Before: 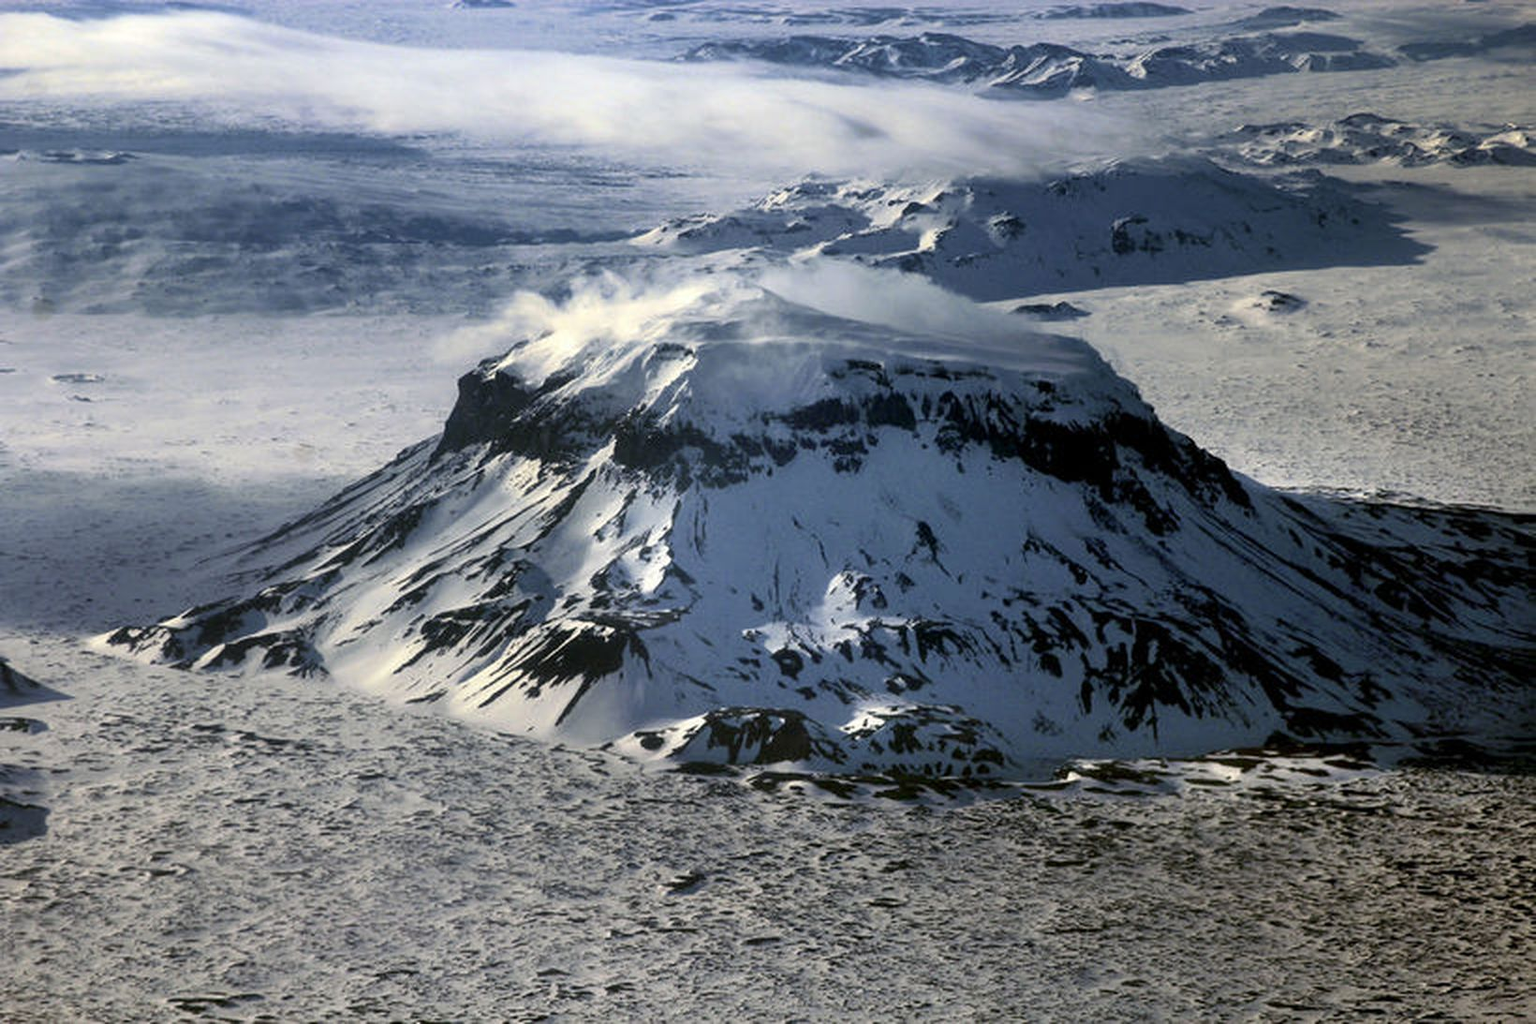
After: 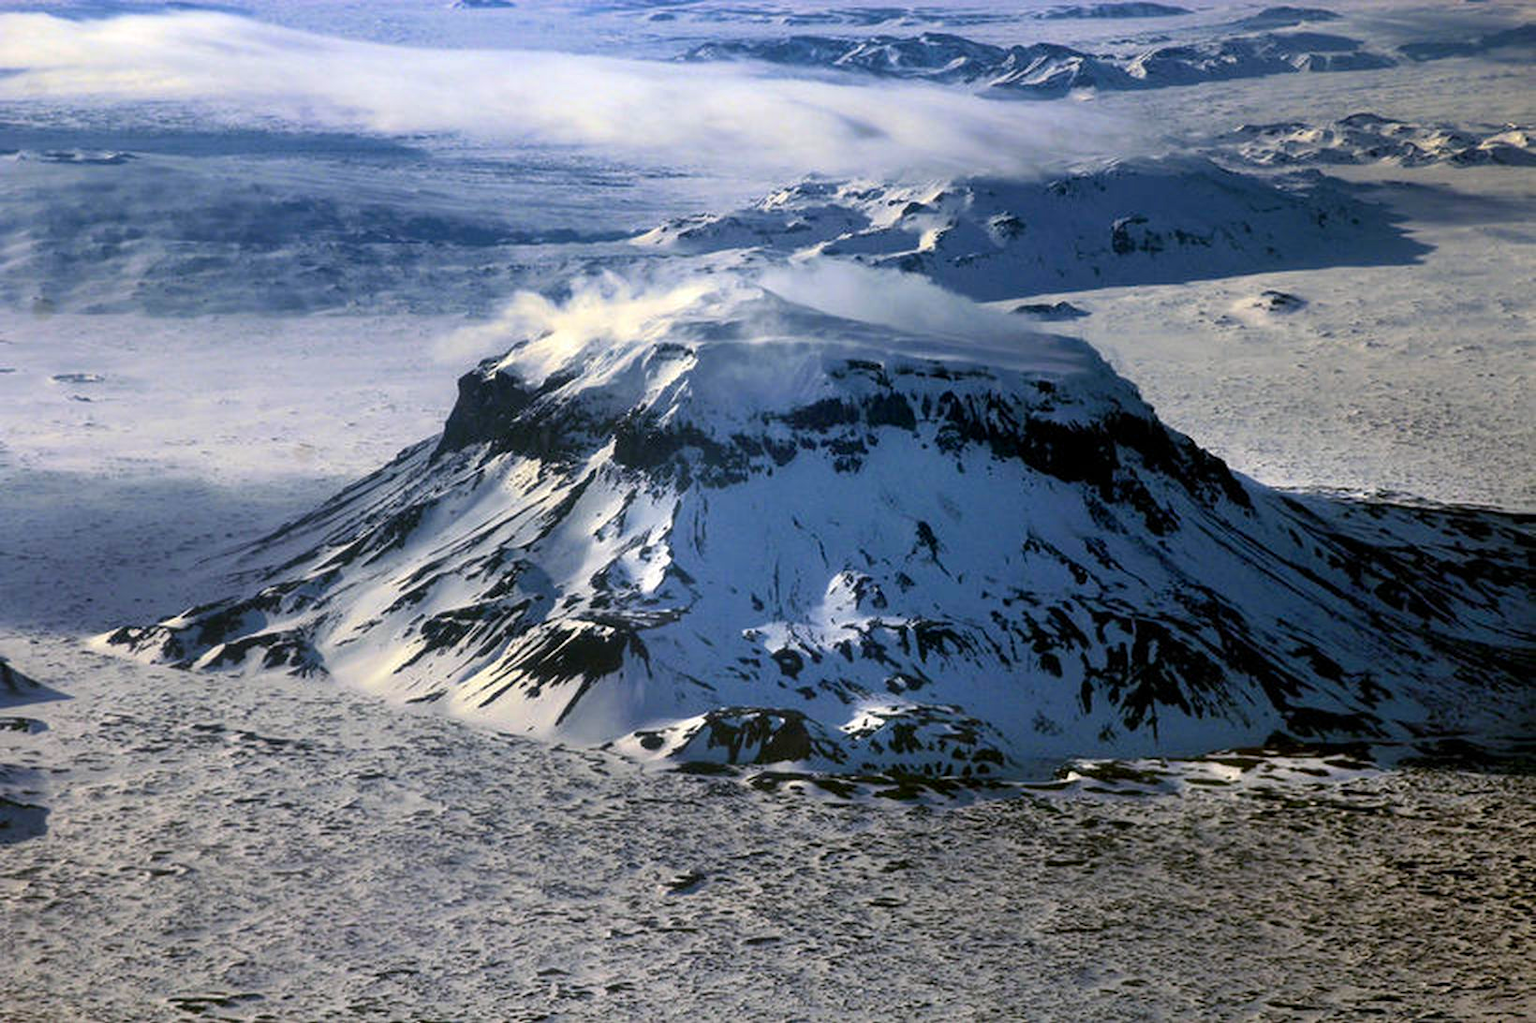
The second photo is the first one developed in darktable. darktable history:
white balance: red 1.004, blue 1.024
color balance rgb: linear chroma grading › global chroma 15%, perceptual saturation grading › global saturation 30%
tone equalizer: on, module defaults
